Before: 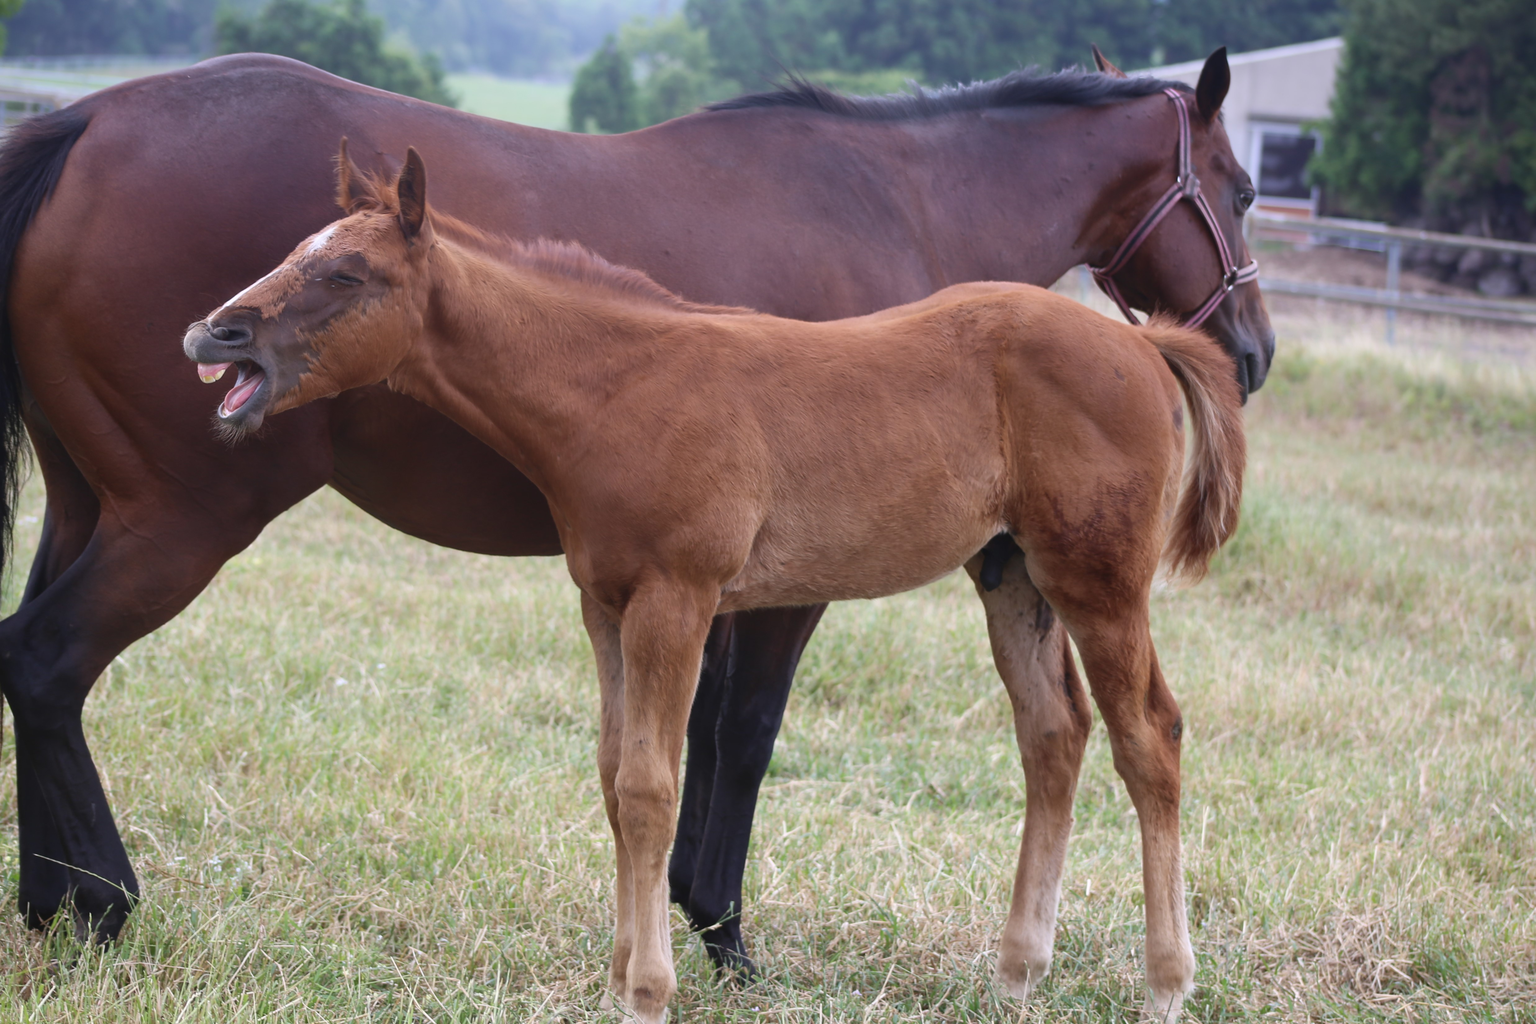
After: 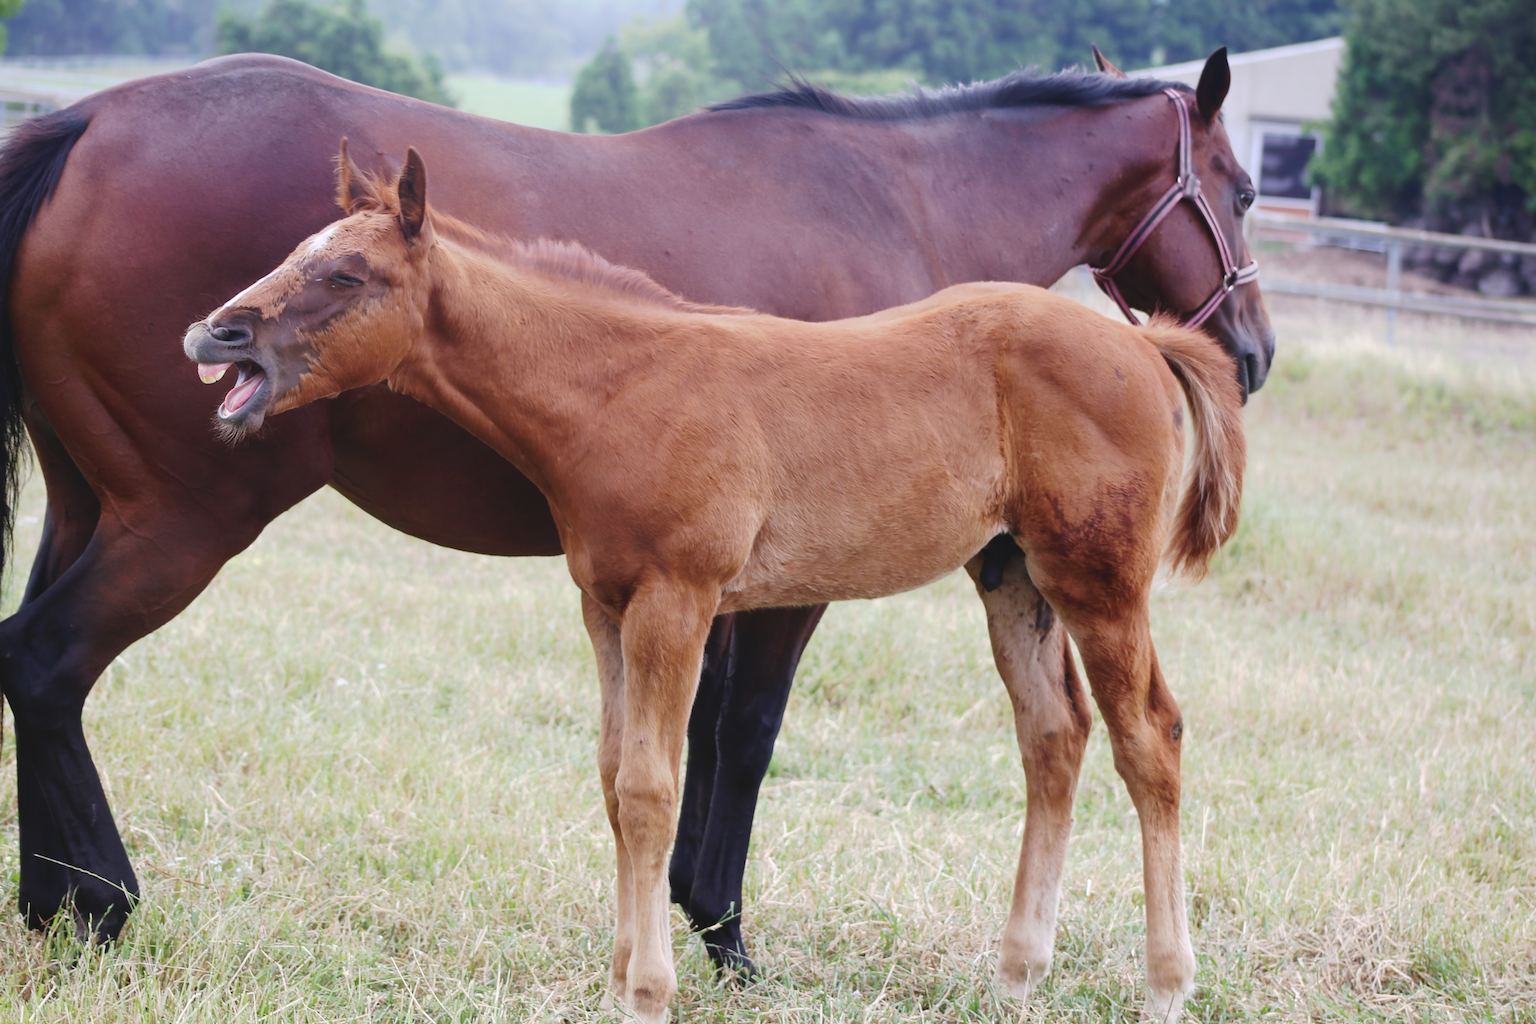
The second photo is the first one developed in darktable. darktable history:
tone curve: curves: ch0 [(0, 0) (0.003, 0.039) (0.011, 0.041) (0.025, 0.048) (0.044, 0.065) (0.069, 0.084) (0.1, 0.104) (0.136, 0.137) (0.177, 0.19) (0.224, 0.245) (0.277, 0.32) (0.335, 0.409) (0.399, 0.496) (0.468, 0.58) (0.543, 0.656) (0.623, 0.733) (0.709, 0.796) (0.801, 0.852) (0.898, 0.93) (1, 1)], preserve colors none
